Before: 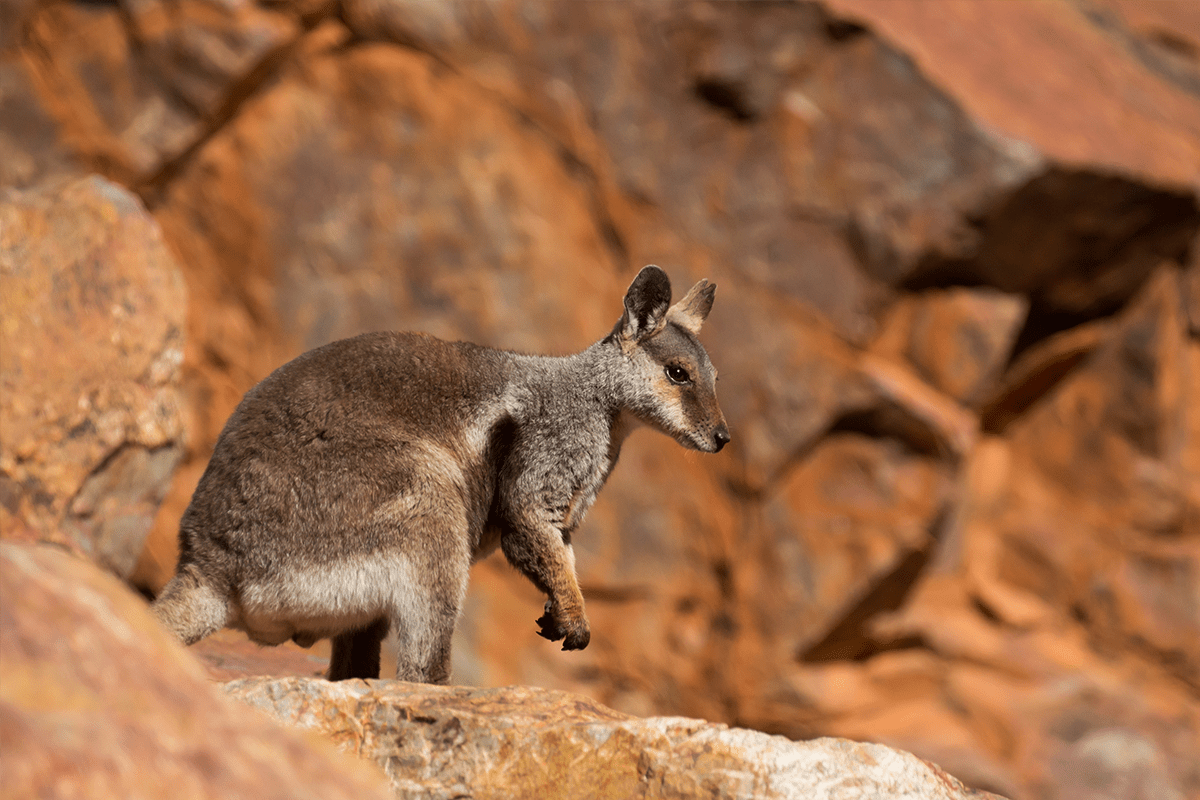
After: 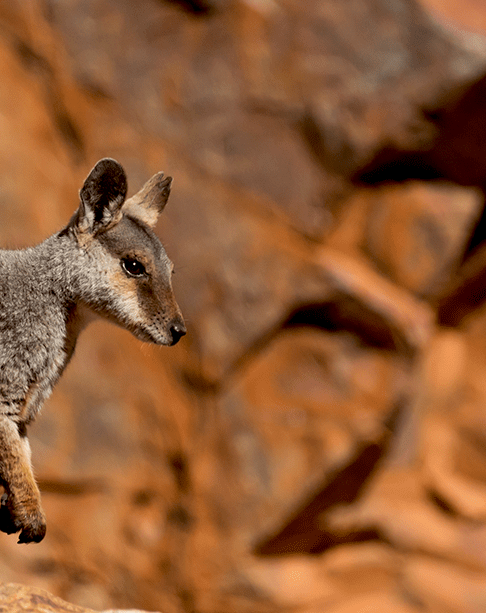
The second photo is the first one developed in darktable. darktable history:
crop: left 45.366%, top 13.422%, right 14.101%, bottom 9.894%
exposure: black level correction 0.012, compensate exposure bias true, compensate highlight preservation false
